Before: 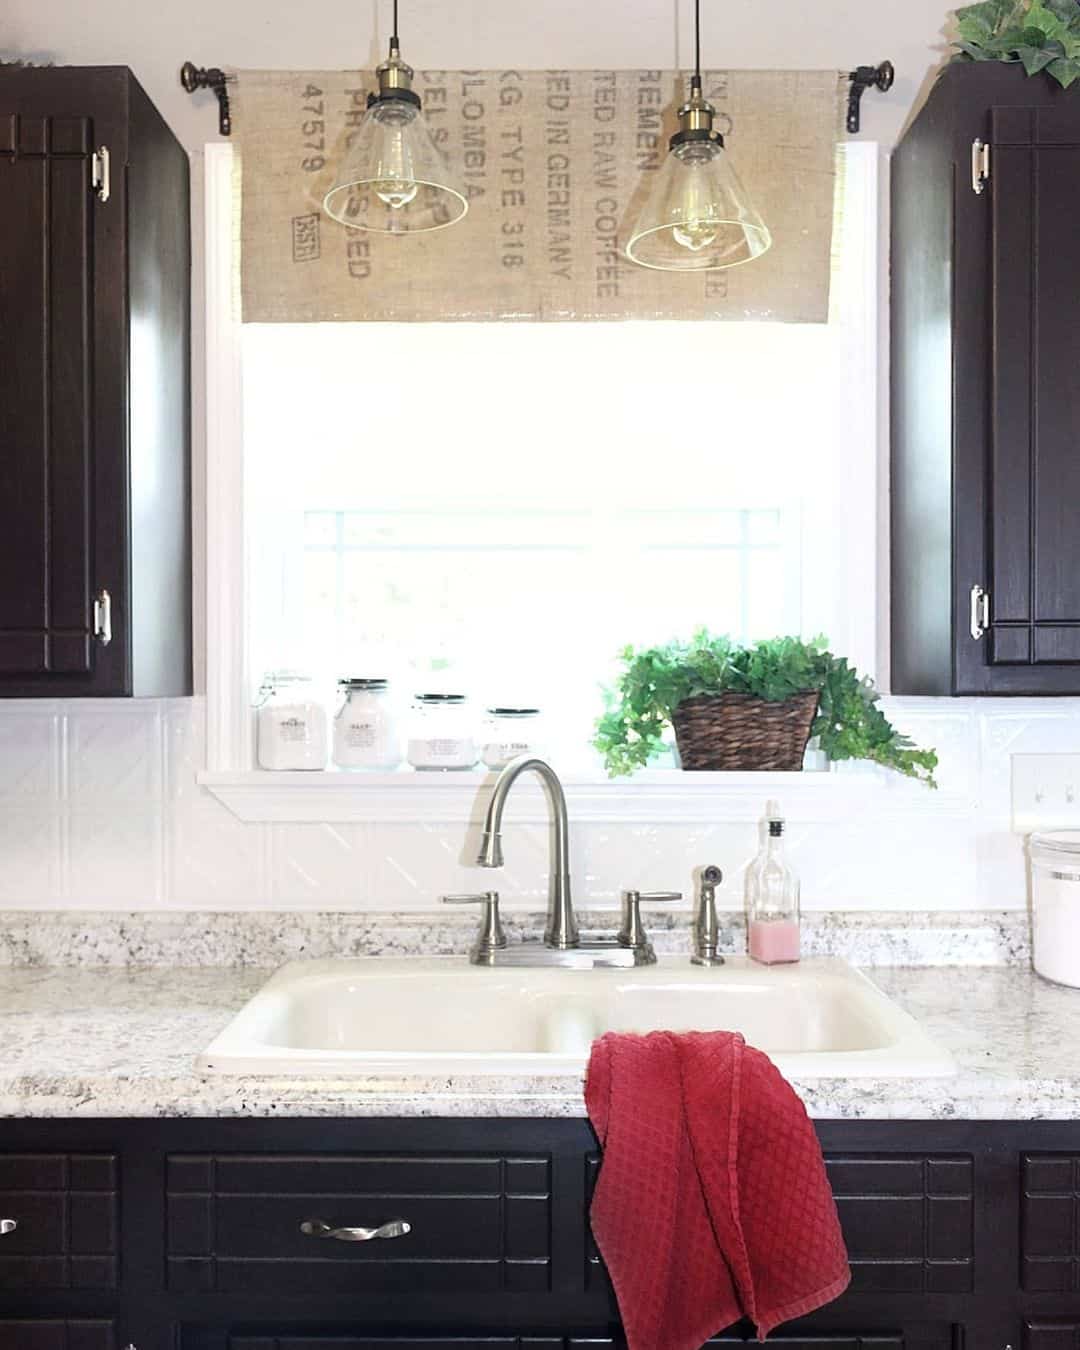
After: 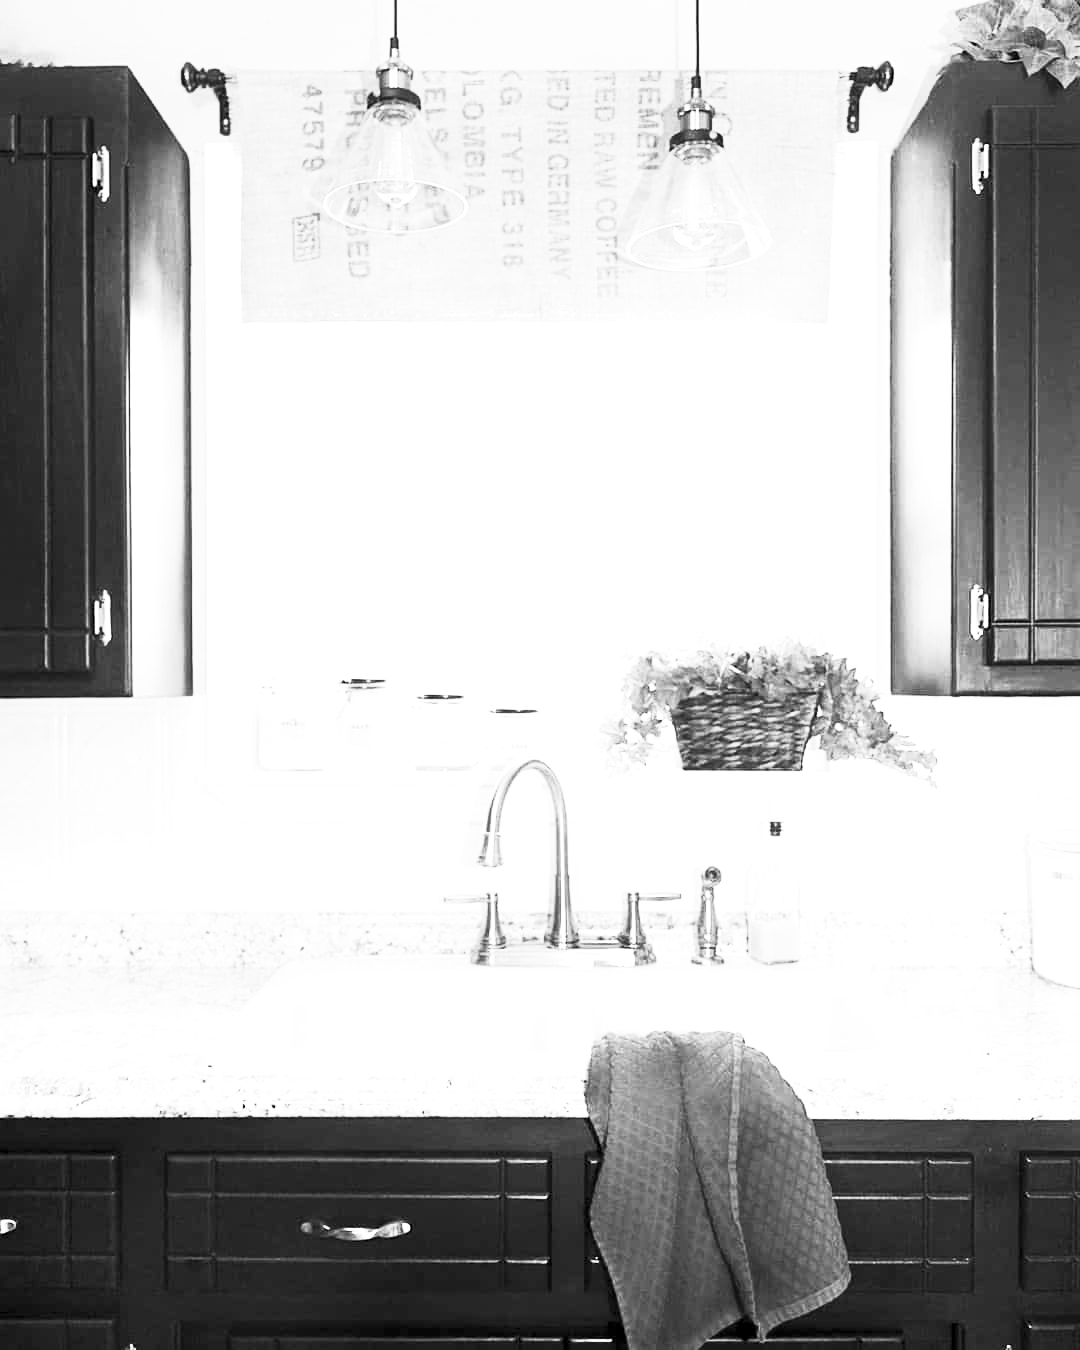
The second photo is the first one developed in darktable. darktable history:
exposure: black level correction 0.003, exposure 0.383 EV, compensate highlight preservation false
contrast brightness saturation: contrast 0.53, brightness 0.47, saturation -1
base curve: curves: ch0 [(0, 0) (0.283, 0.295) (1, 1)], preserve colors none
